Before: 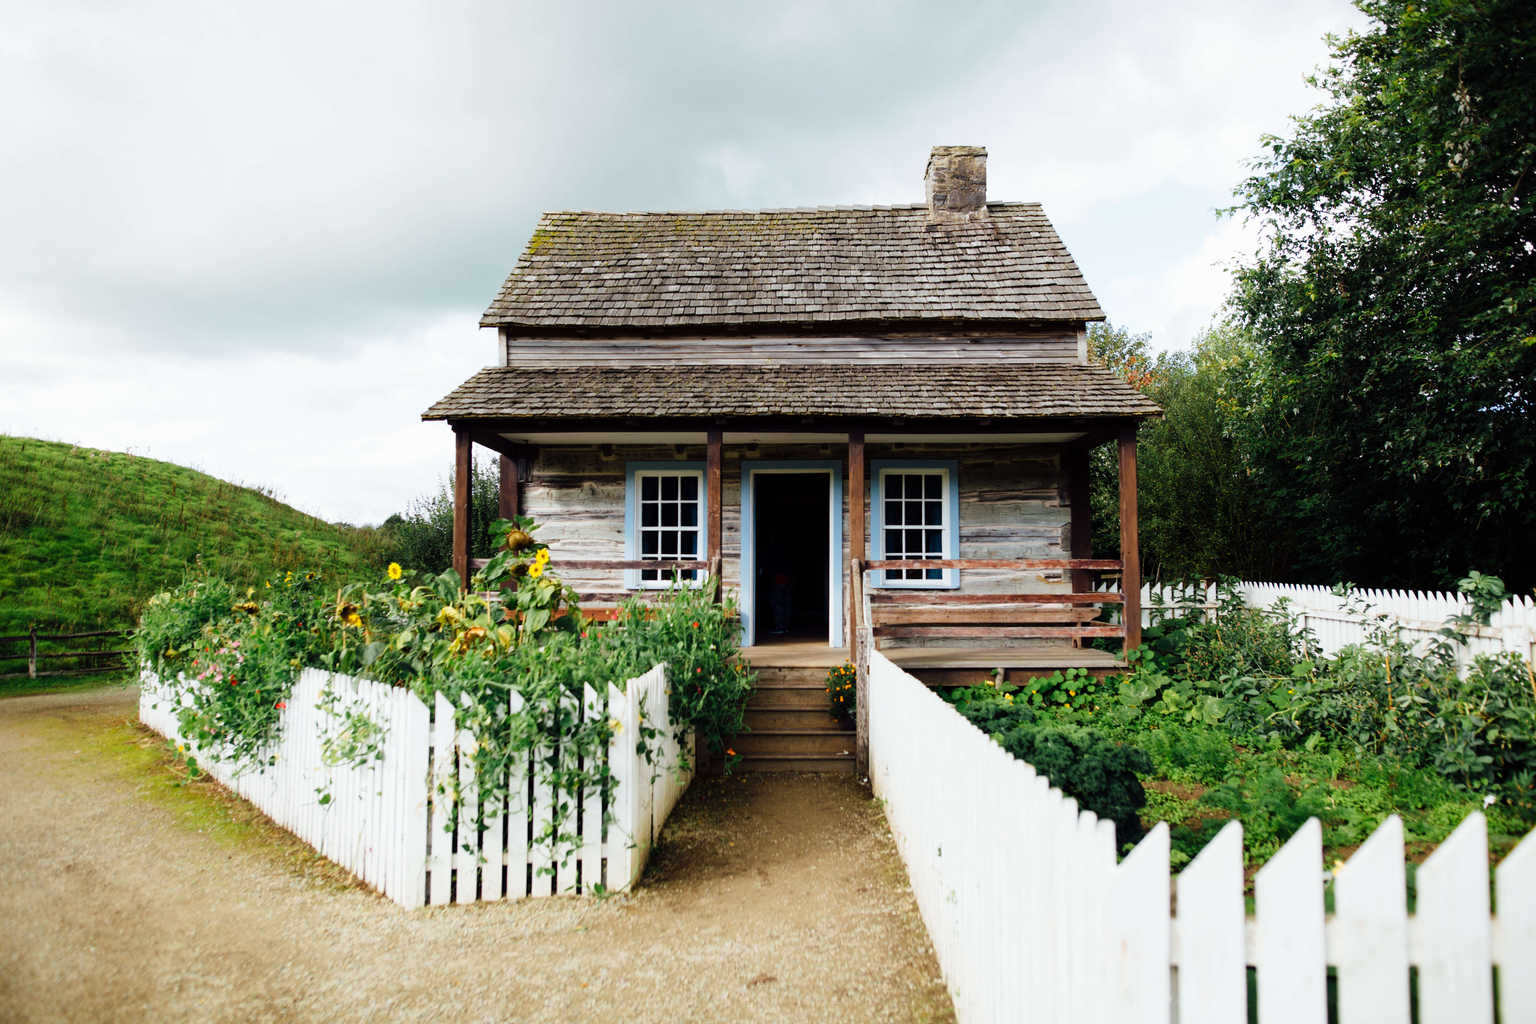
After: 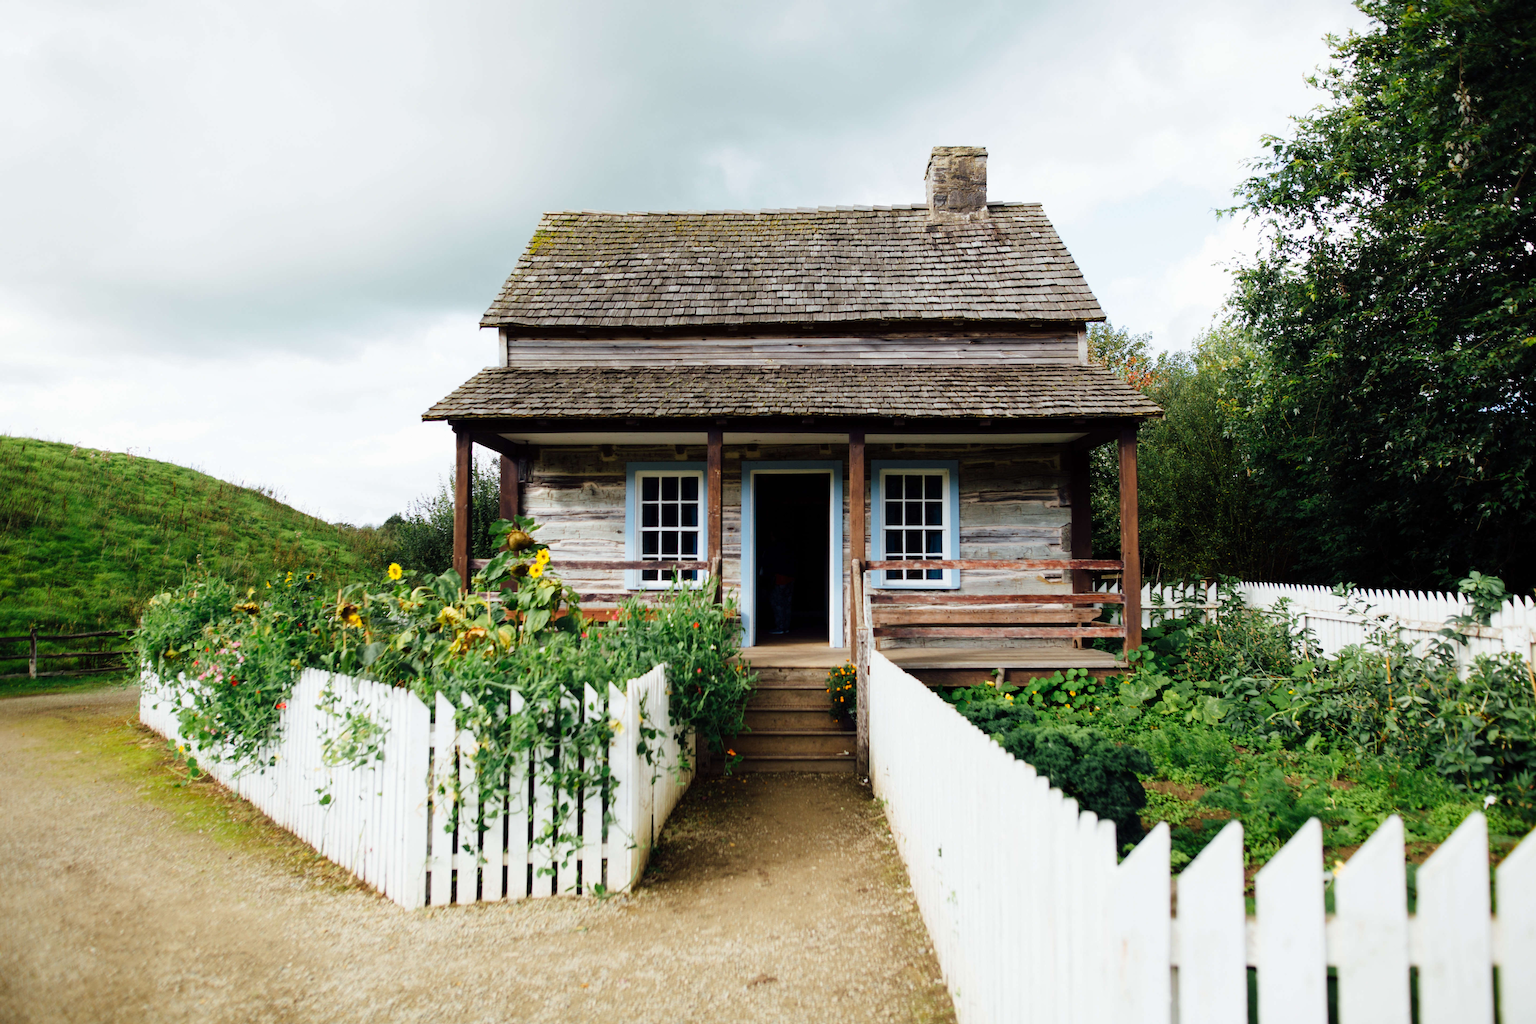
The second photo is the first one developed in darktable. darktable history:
color correction: highlights b* 0.037
